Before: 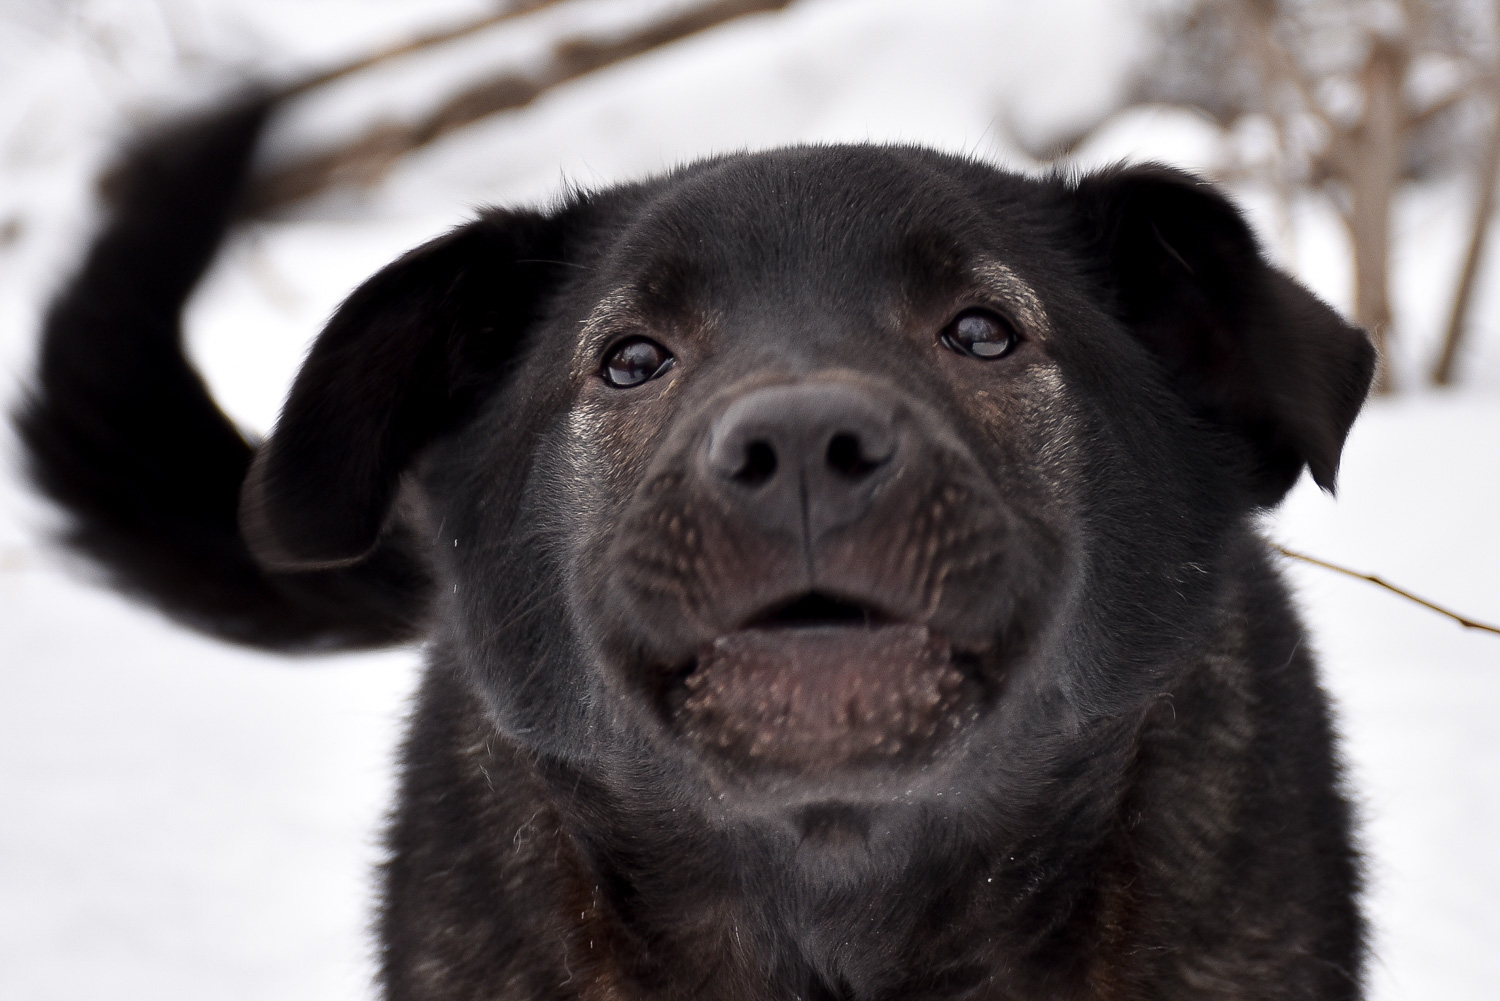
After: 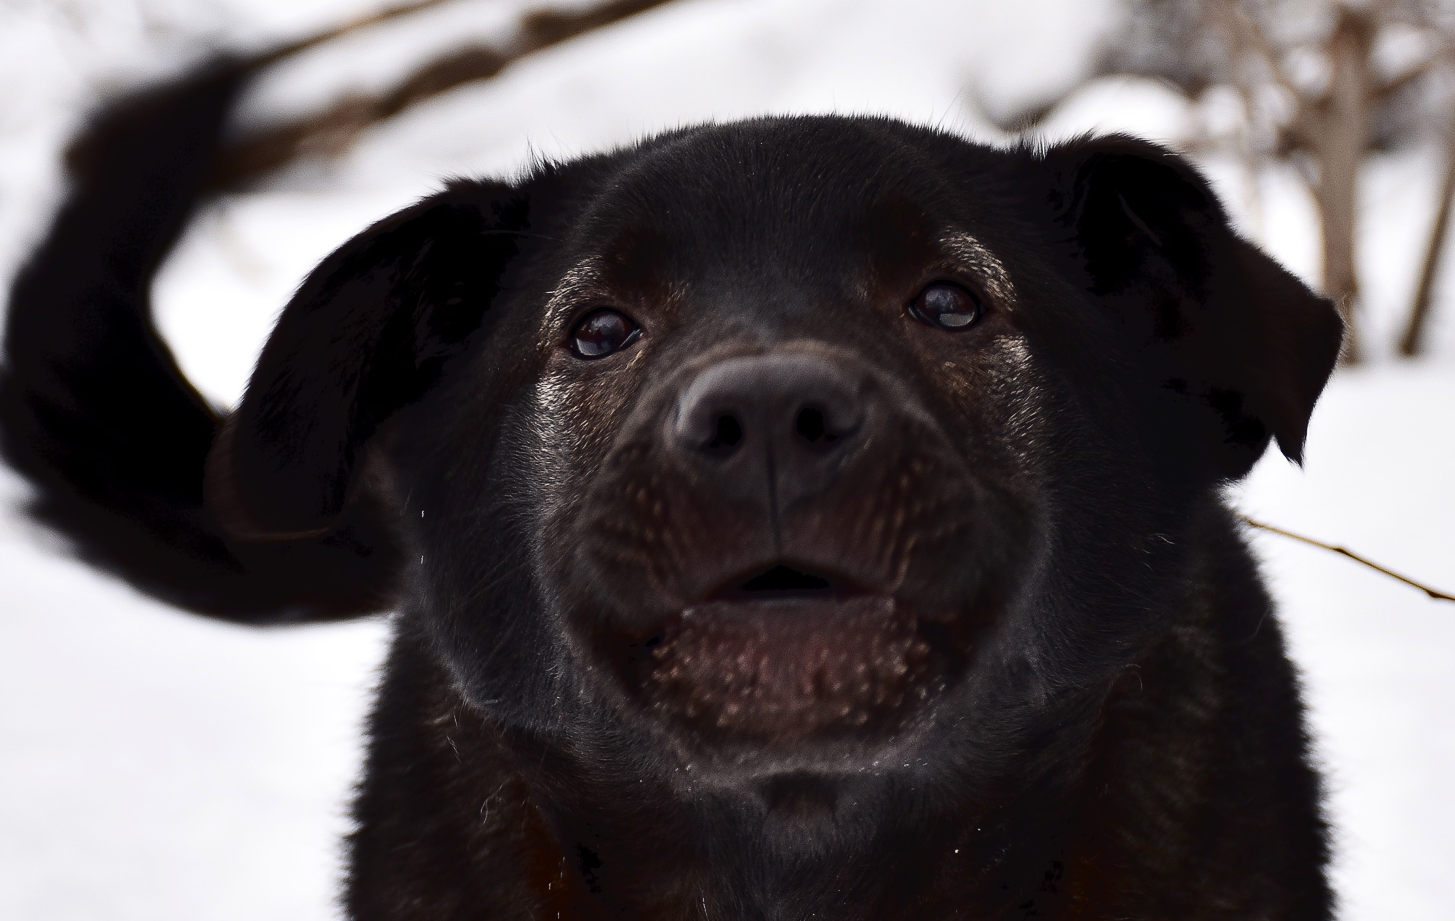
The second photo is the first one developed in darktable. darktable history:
crop: left 2.217%, top 2.965%, right 0.749%, bottom 4.954%
tone curve: curves: ch0 [(0, 0) (0.003, 0.031) (0.011, 0.033) (0.025, 0.036) (0.044, 0.045) (0.069, 0.06) (0.1, 0.079) (0.136, 0.109) (0.177, 0.15) (0.224, 0.192) (0.277, 0.262) (0.335, 0.347) (0.399, 0.433) (0.468, 0.528) (0.543, 0.624) (0.623, 0.705) (0.709, 0.788) (0.801, 0.865) (0.898, 0.933) (1, 1)], color space Lab, independent channels, preserve colors none
exposure: compensate exposure bias true, compensate highlight preservation false
contrast brightness saturation: brightness -0.199, saturation 0.084
